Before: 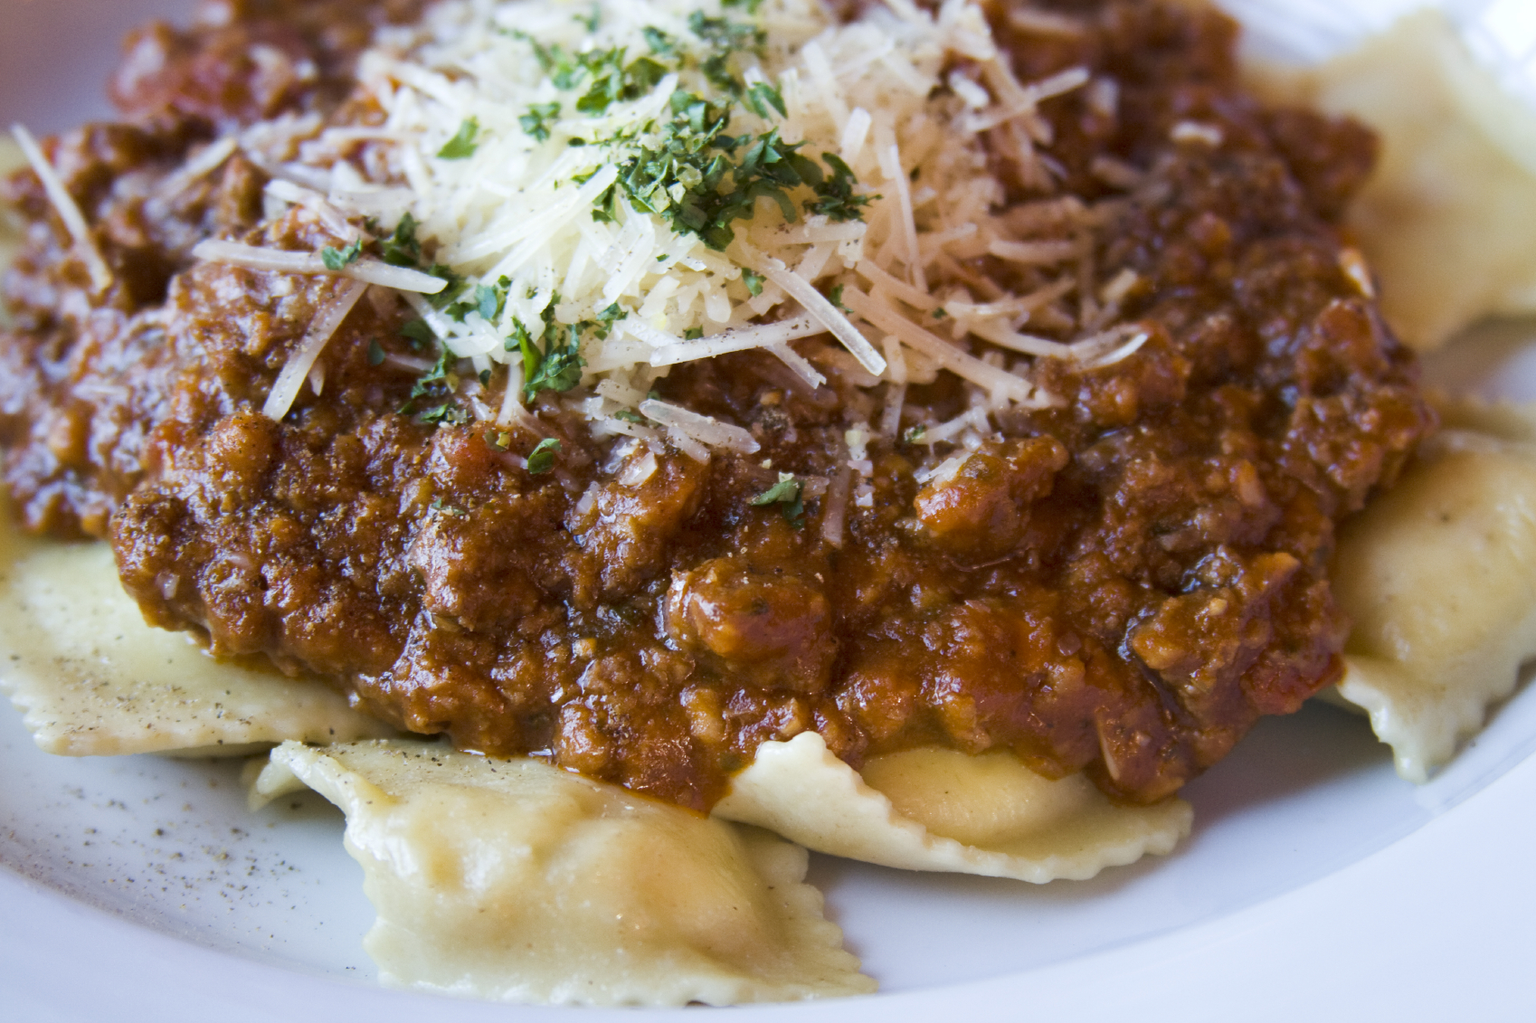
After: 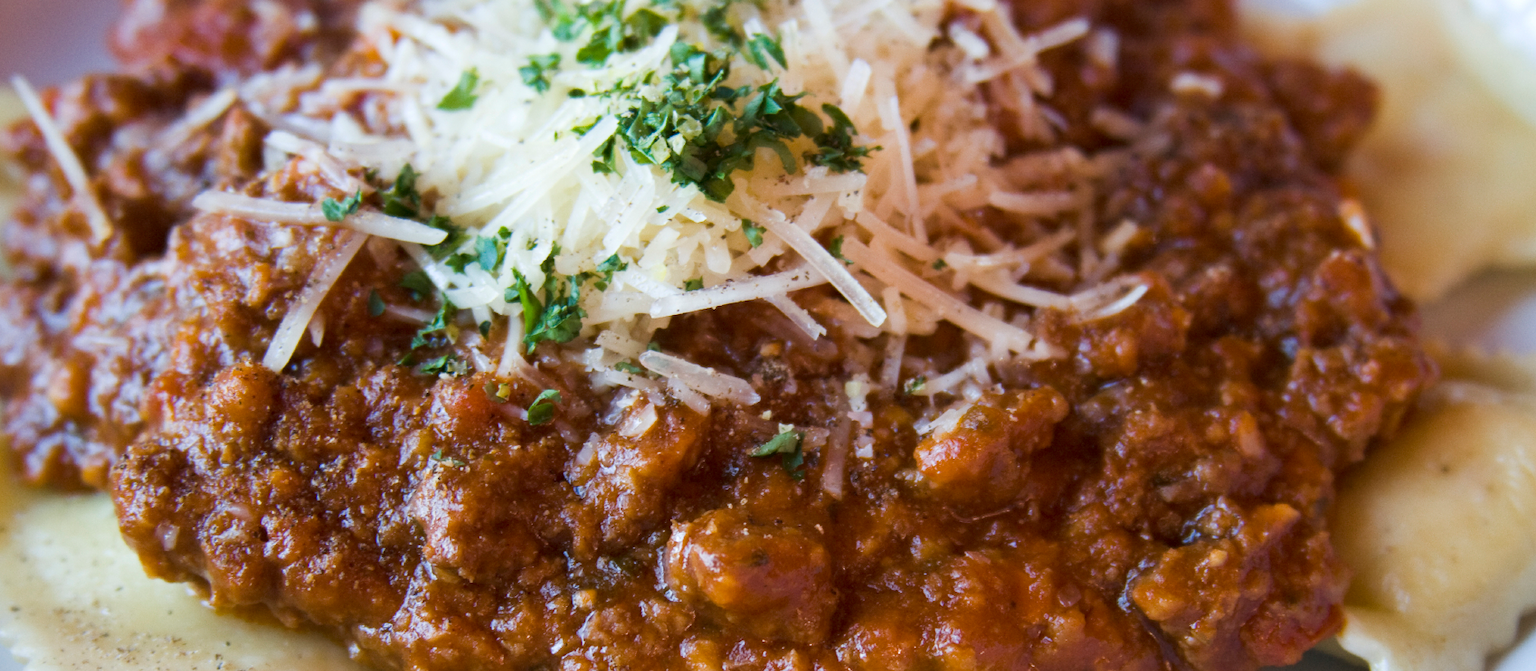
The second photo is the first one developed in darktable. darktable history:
crop and rotate: top 4.848%, bottom 29.503%
tone equalizer: on, module defaults
